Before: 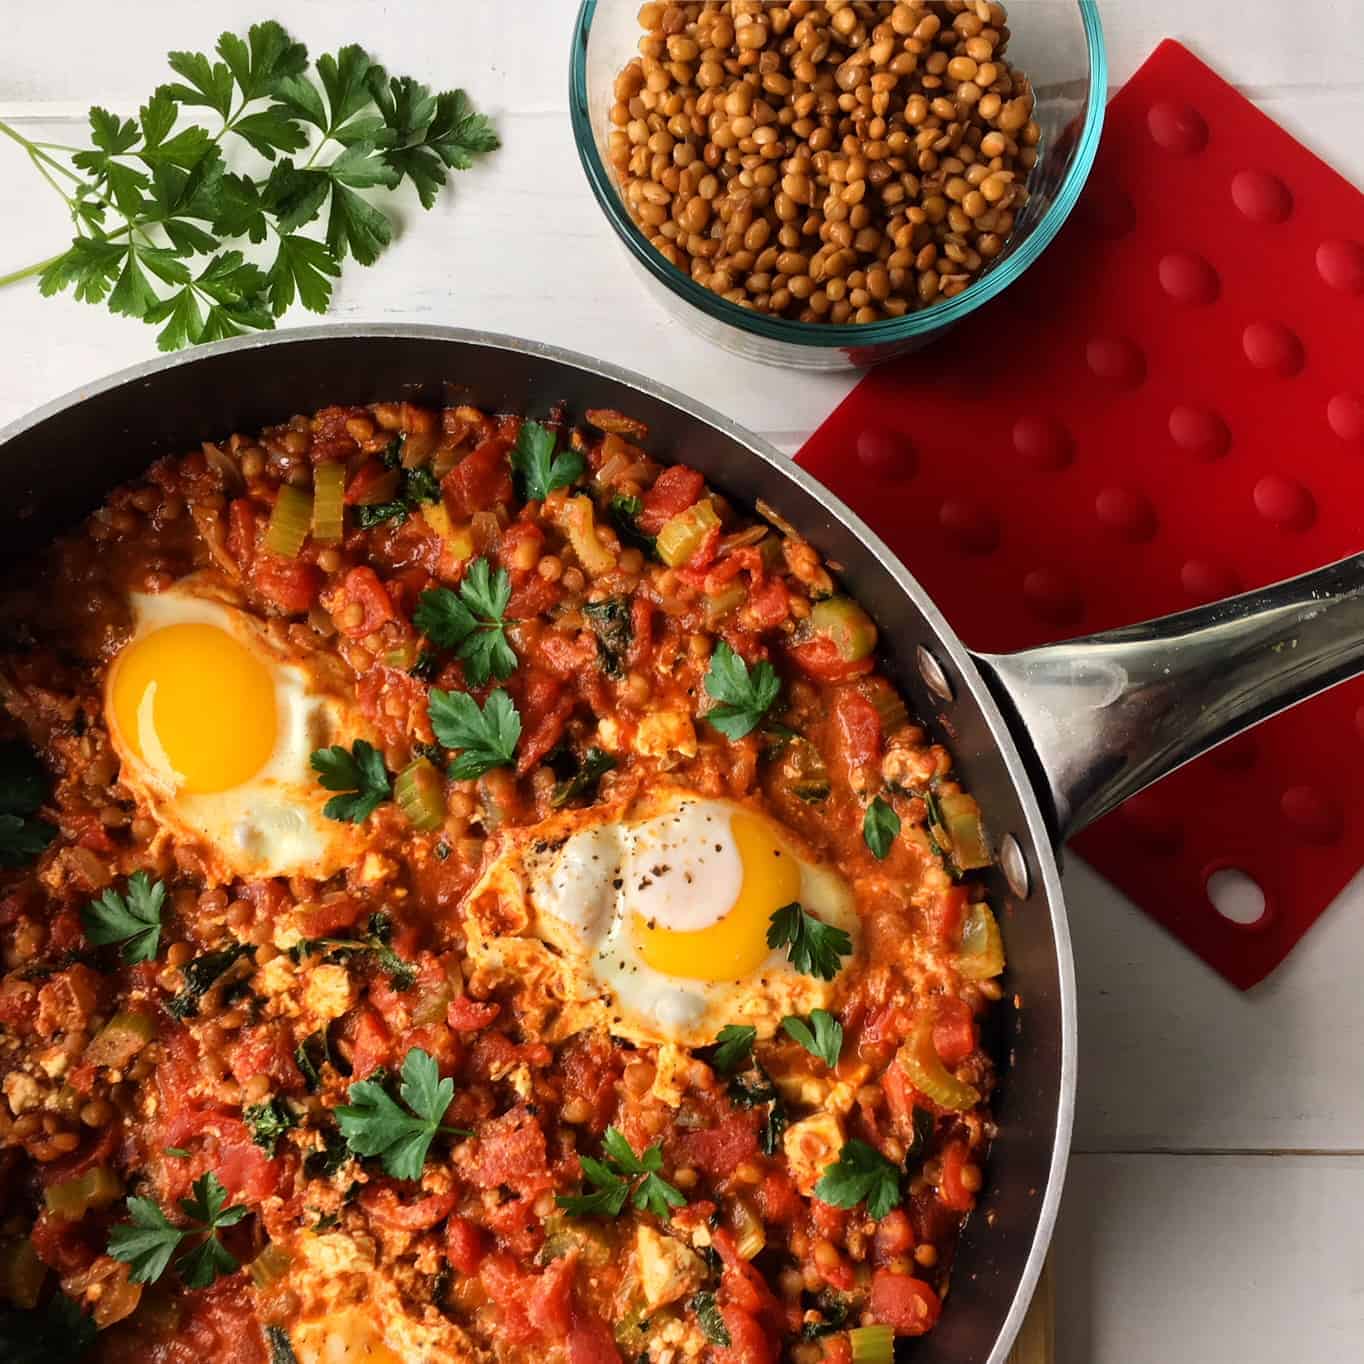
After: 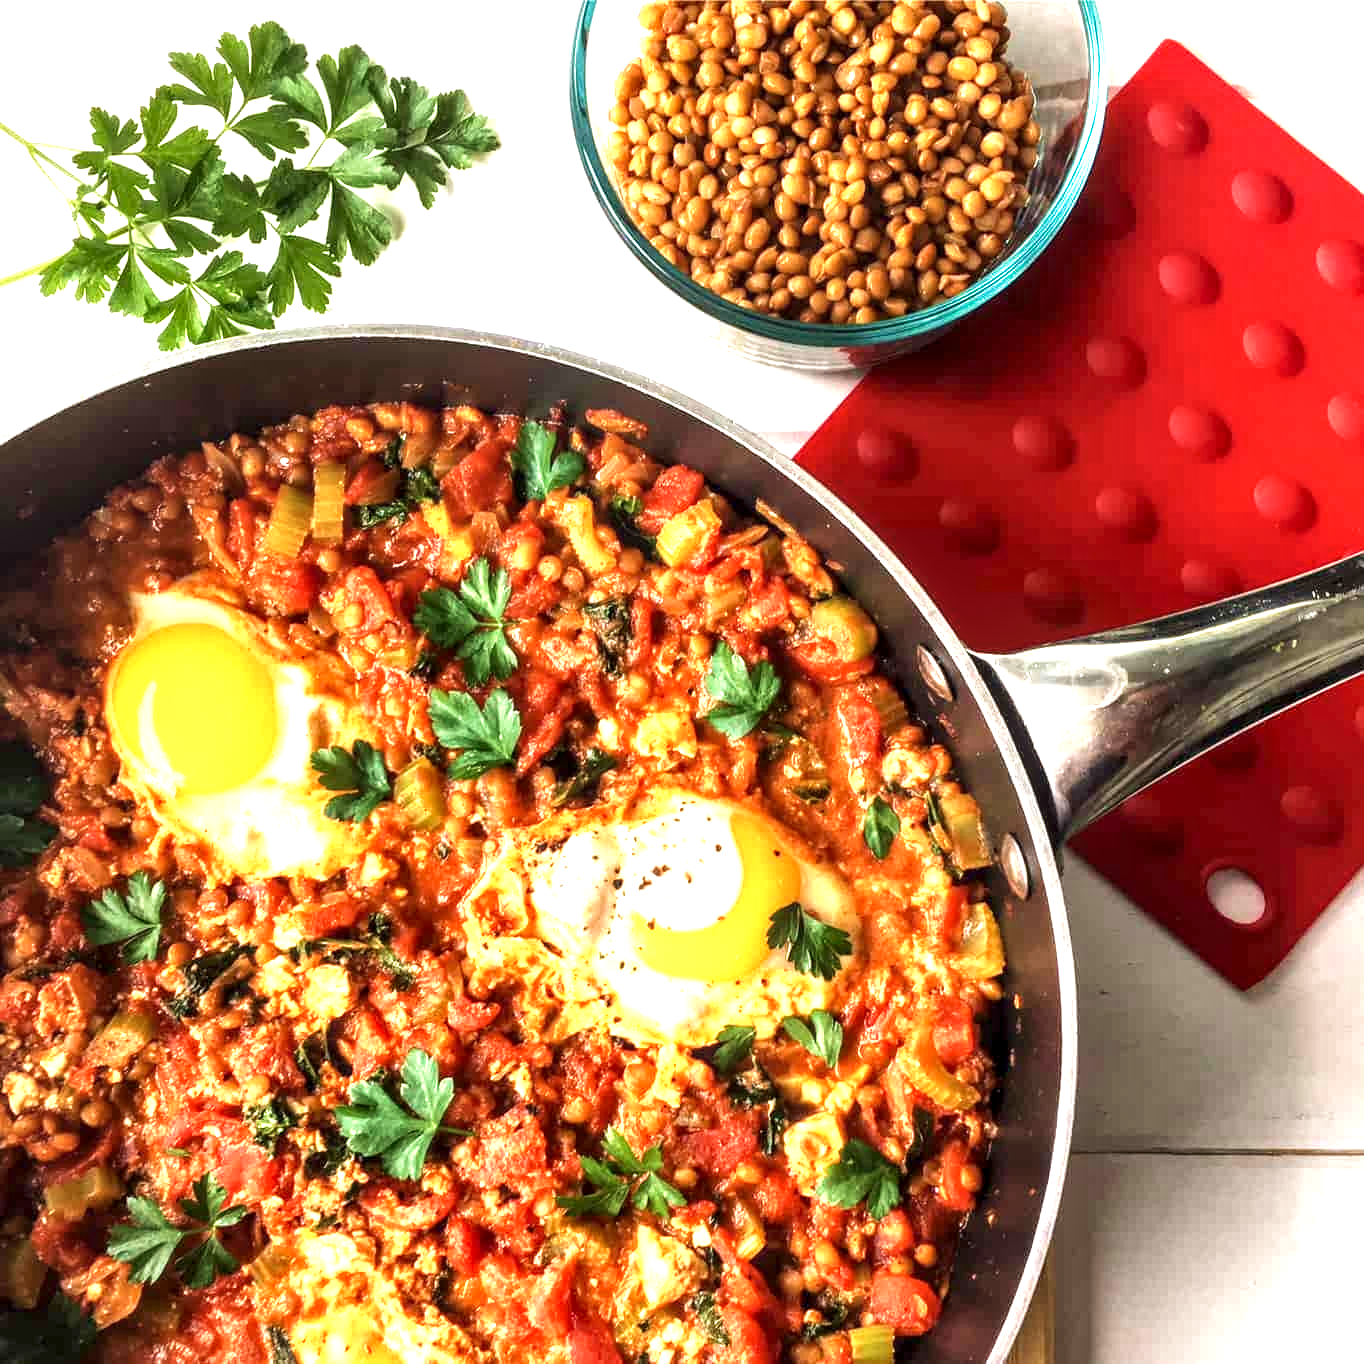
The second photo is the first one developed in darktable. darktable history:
velvia: on, module defaults
local contrast: detail 142%
exposure: black level correction 0, exposure 1.3 EV, compensate exposure bias true, compensate highlight preservation false
